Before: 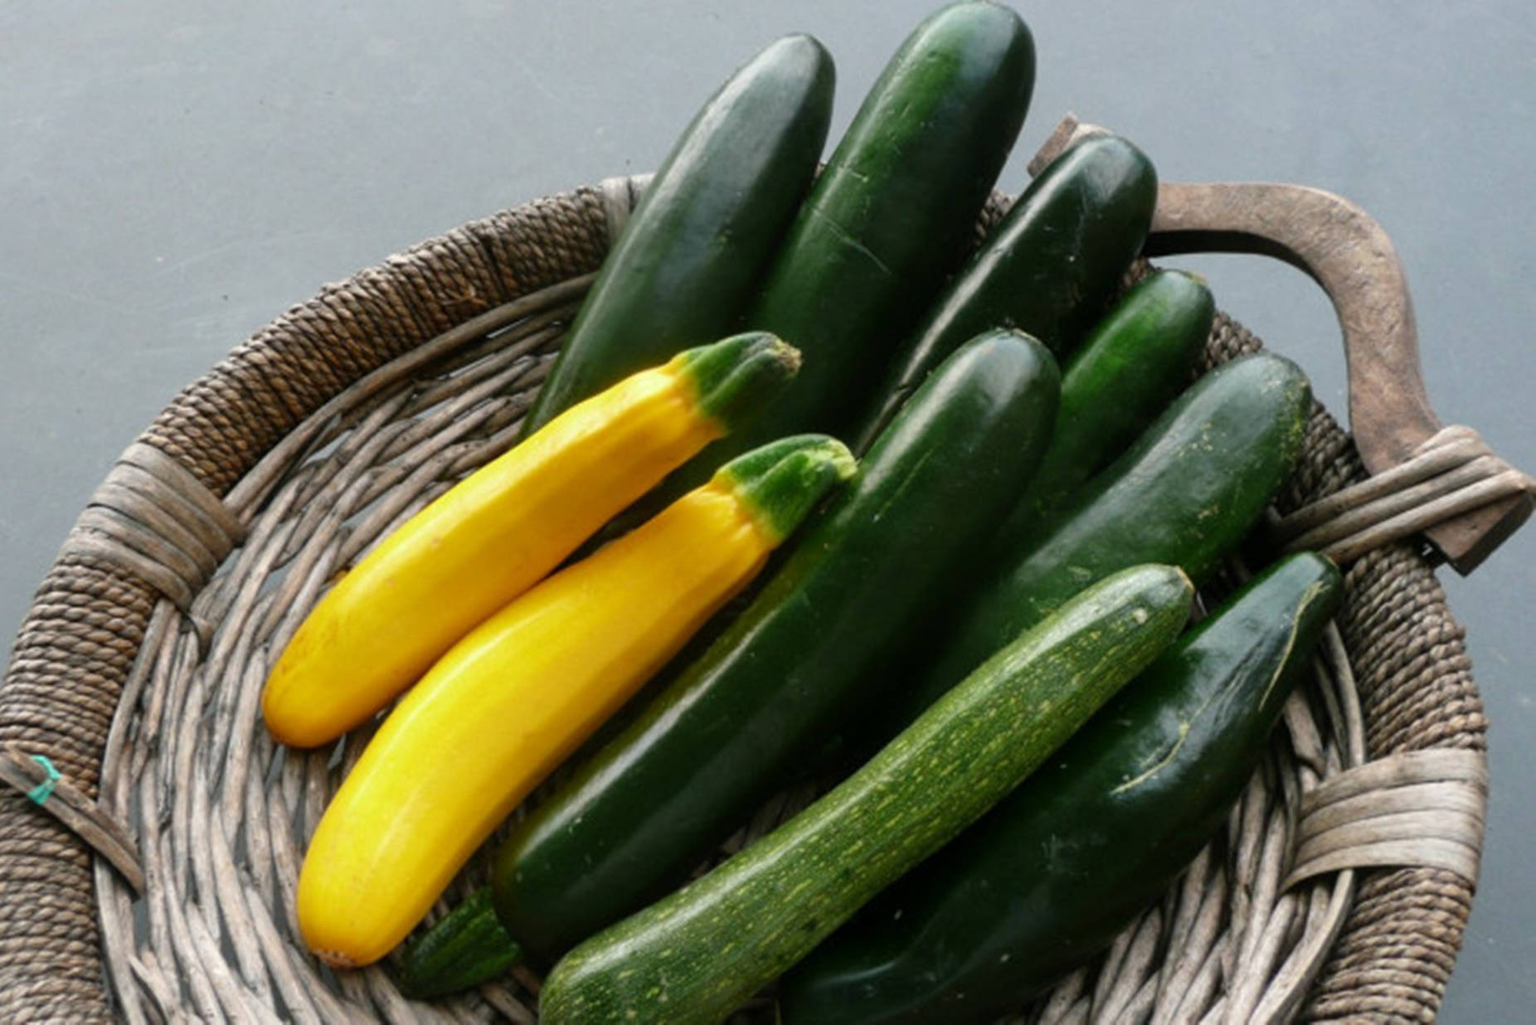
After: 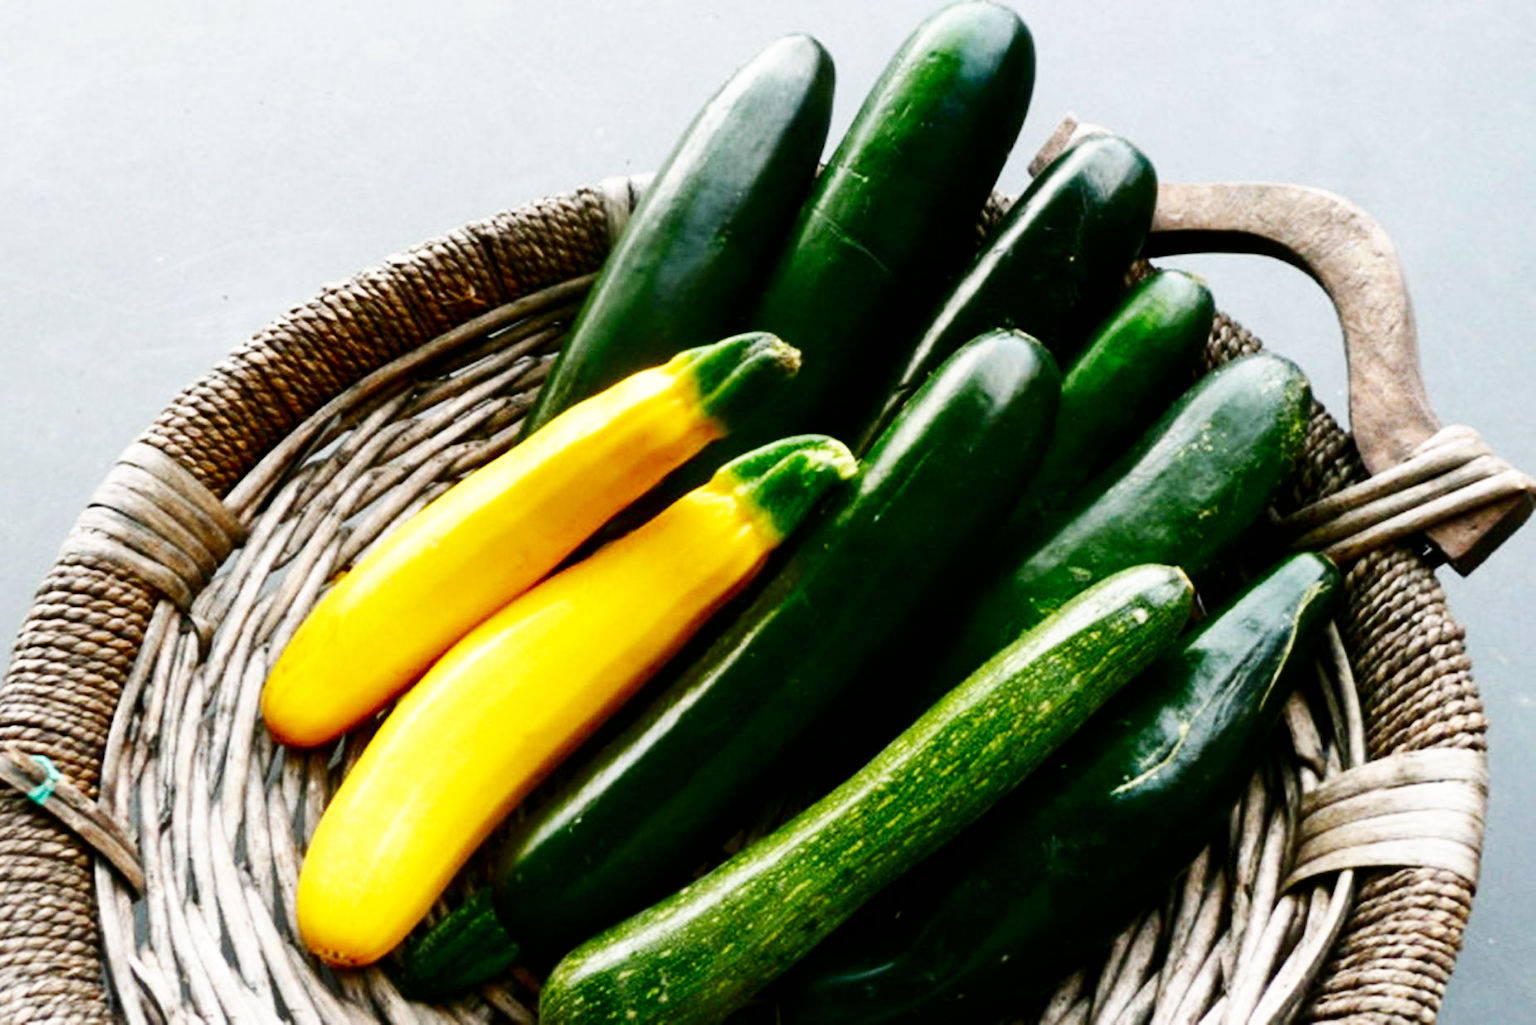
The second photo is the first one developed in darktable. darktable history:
contrast brightness saturation: brightness -0.204, saturation 0.078
base curve: curves: ch0 [(0, 0) (0.007, 0.004) (0.027, 0.03) (0.046, 0.07) (0.207, 0.54) (0.442, 0.872) (0.673, 0.972) (1, 1)], preserve colors none
